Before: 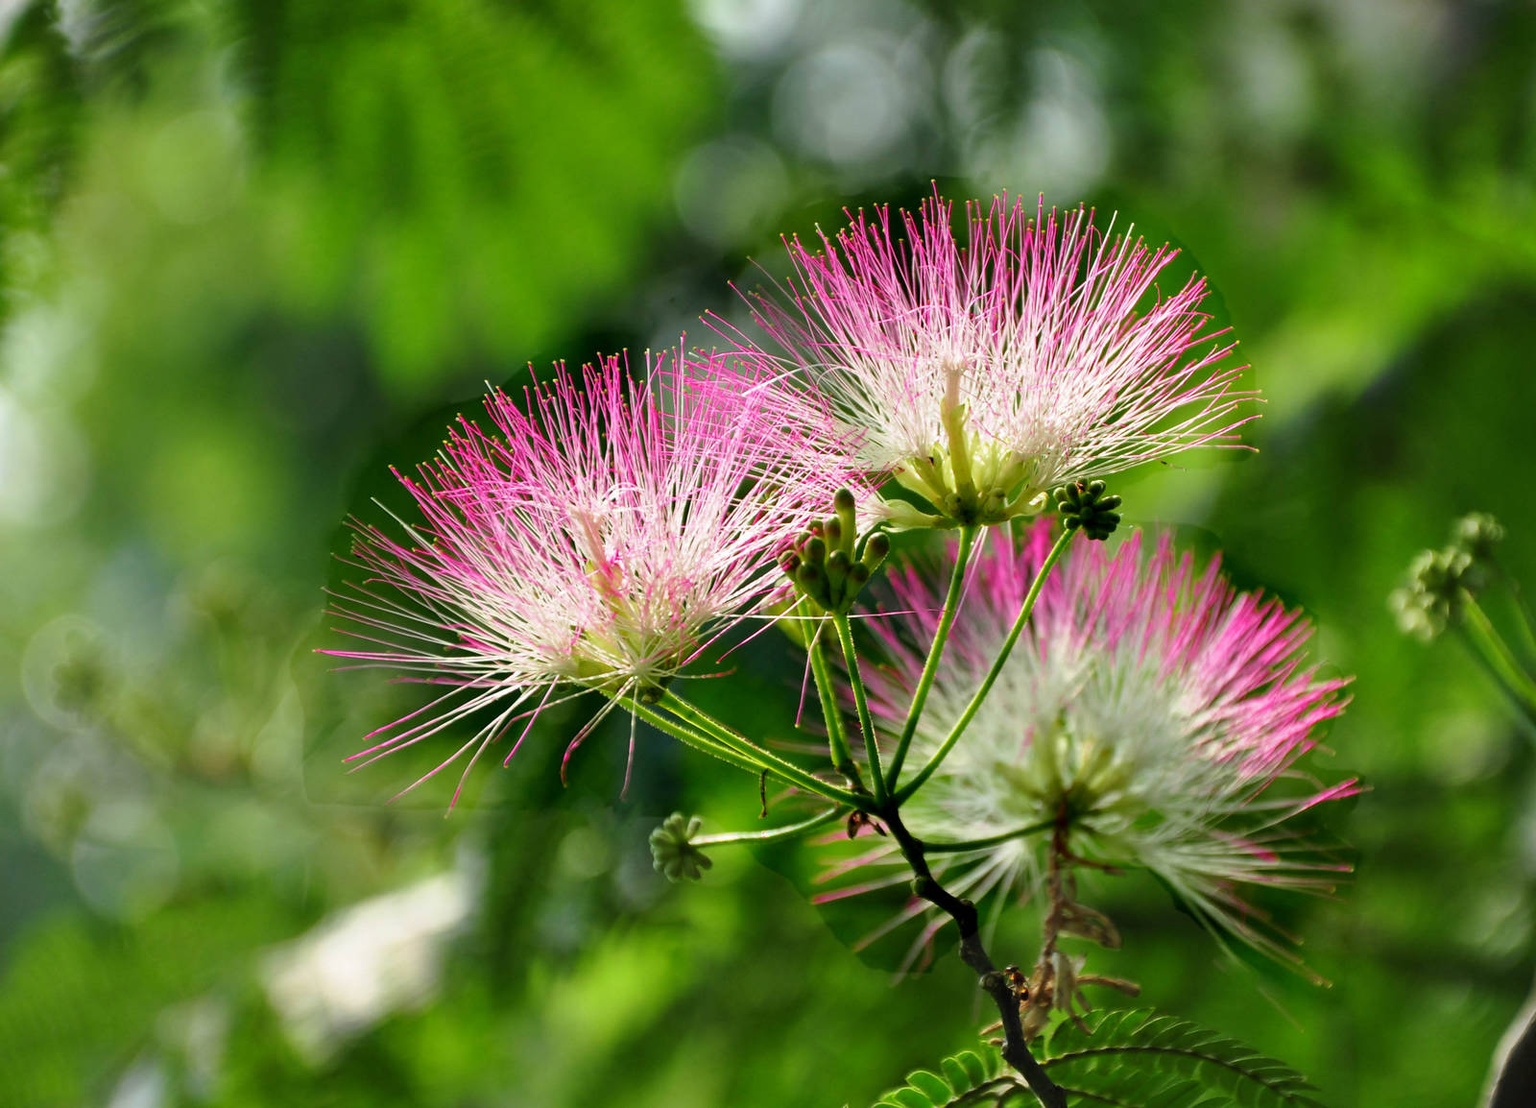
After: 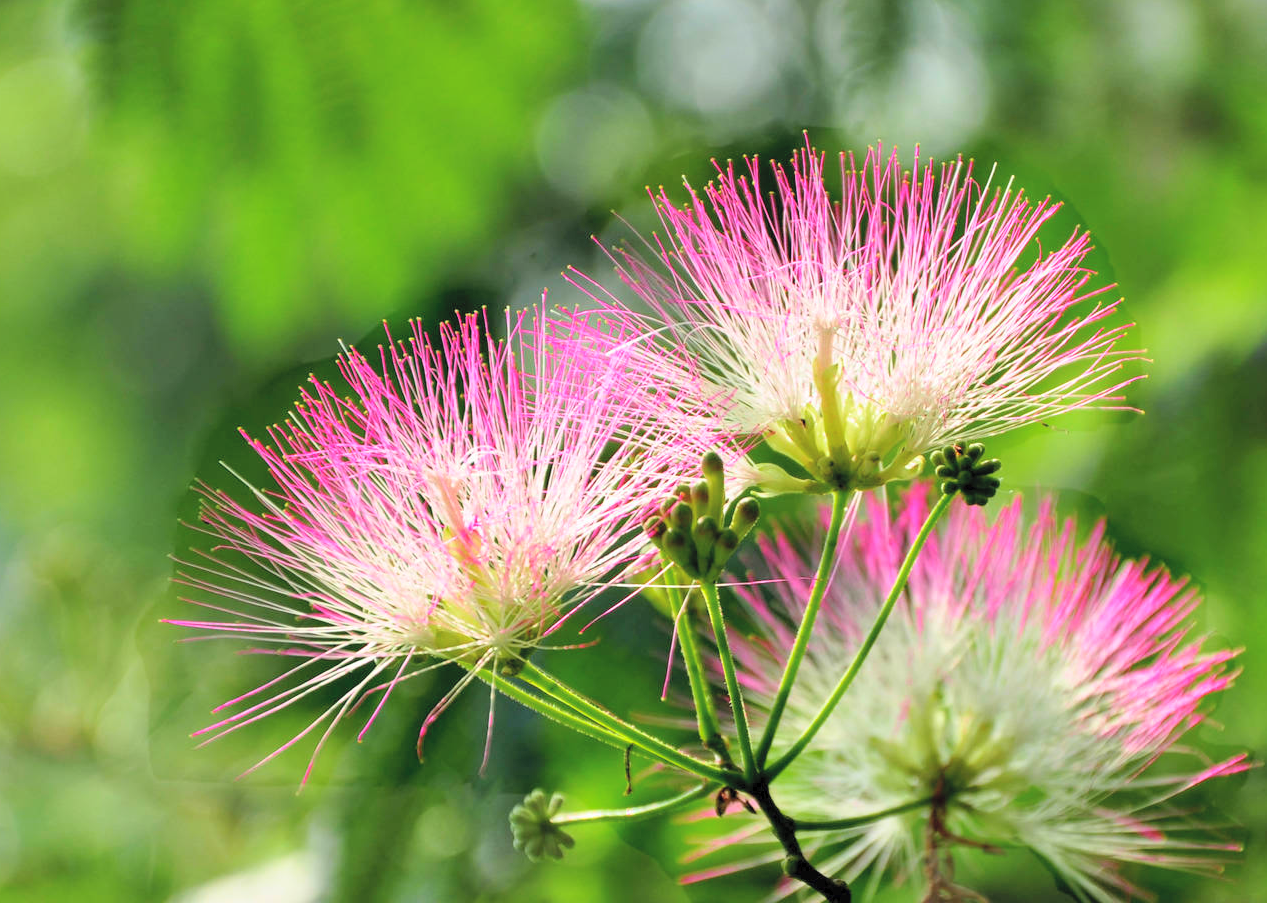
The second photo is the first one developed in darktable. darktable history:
crop and rotate: left 10.449%, top 4.999%, right 10.306%, bottom 16.707%
contrast brightness saturation: contrast 0.1, brightness 0.304, saturation 0.137
